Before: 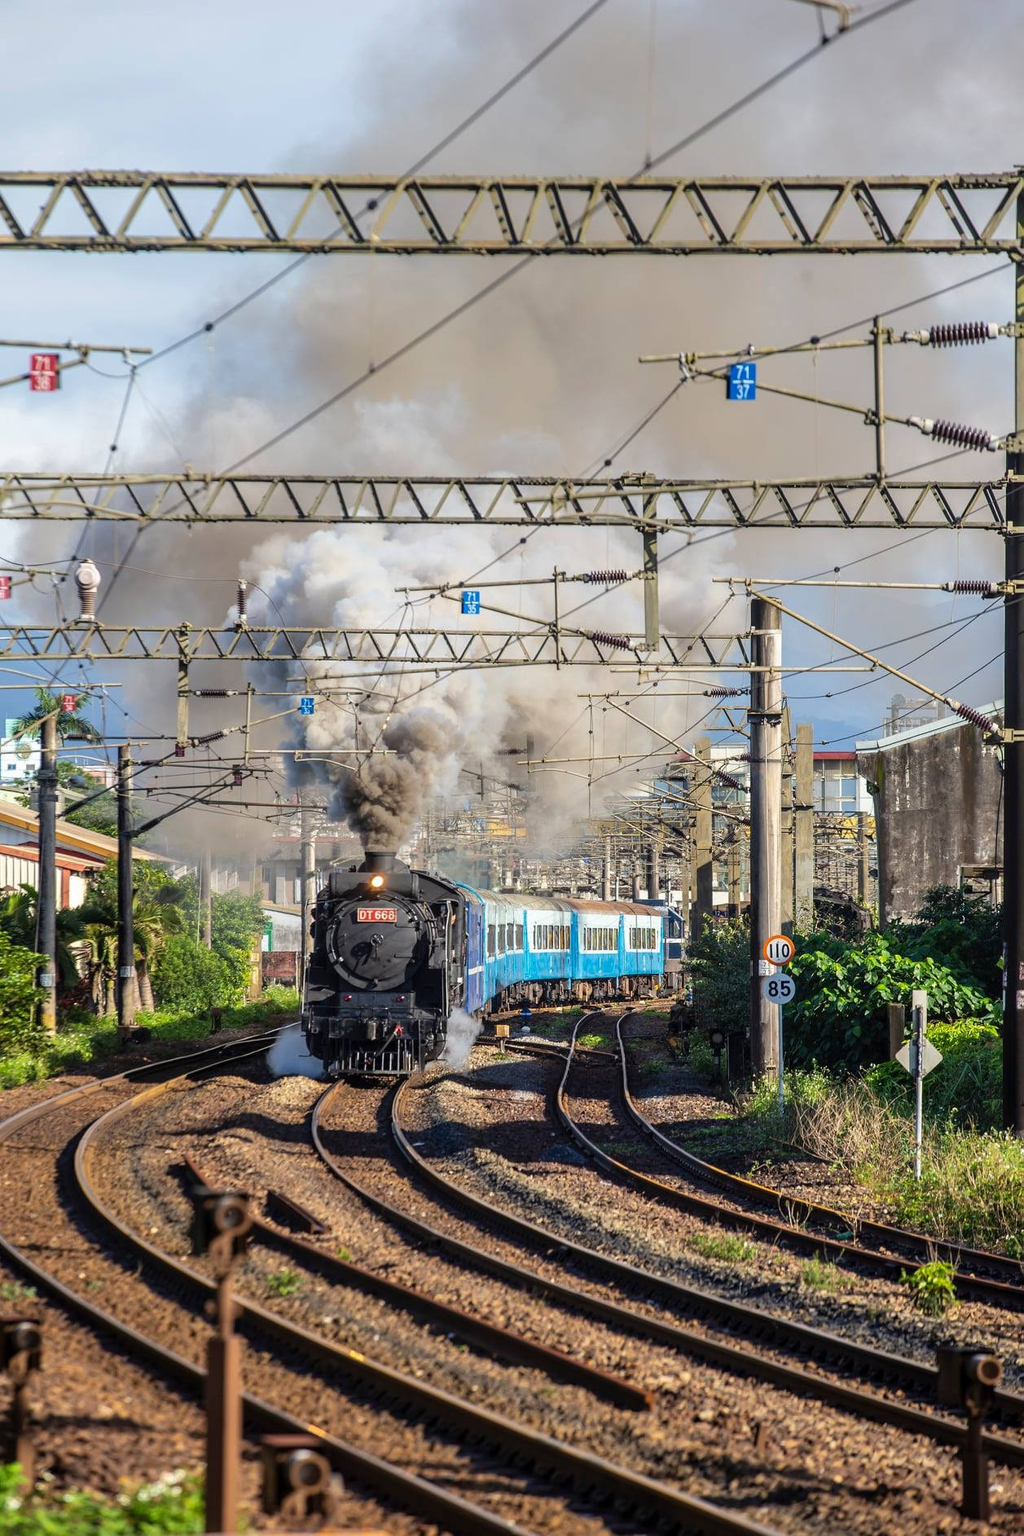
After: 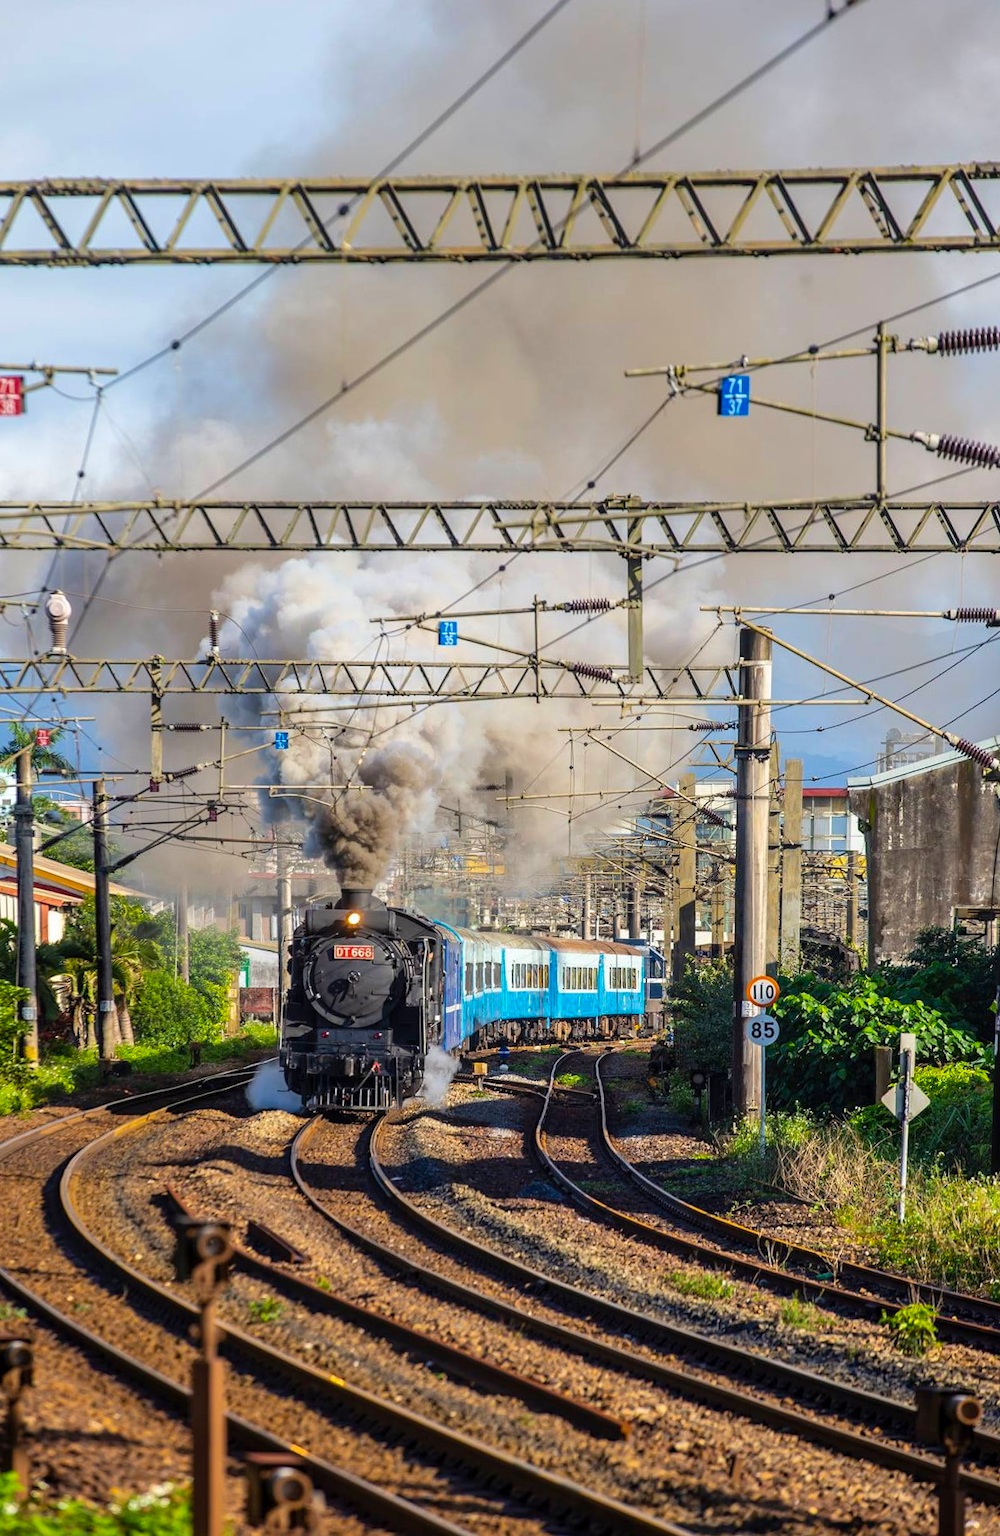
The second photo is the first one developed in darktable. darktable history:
rotate and perspective: rotation 0.074°, lens shift (vertical) 0.096, lens shift (horizontal) -0.041, crop left 0.043, crop right 0.952, crop top 0.024, crop bottom 0.979
color balance rgb: perceptual saturation grading › global saturation 20%, global vibrance 20%
